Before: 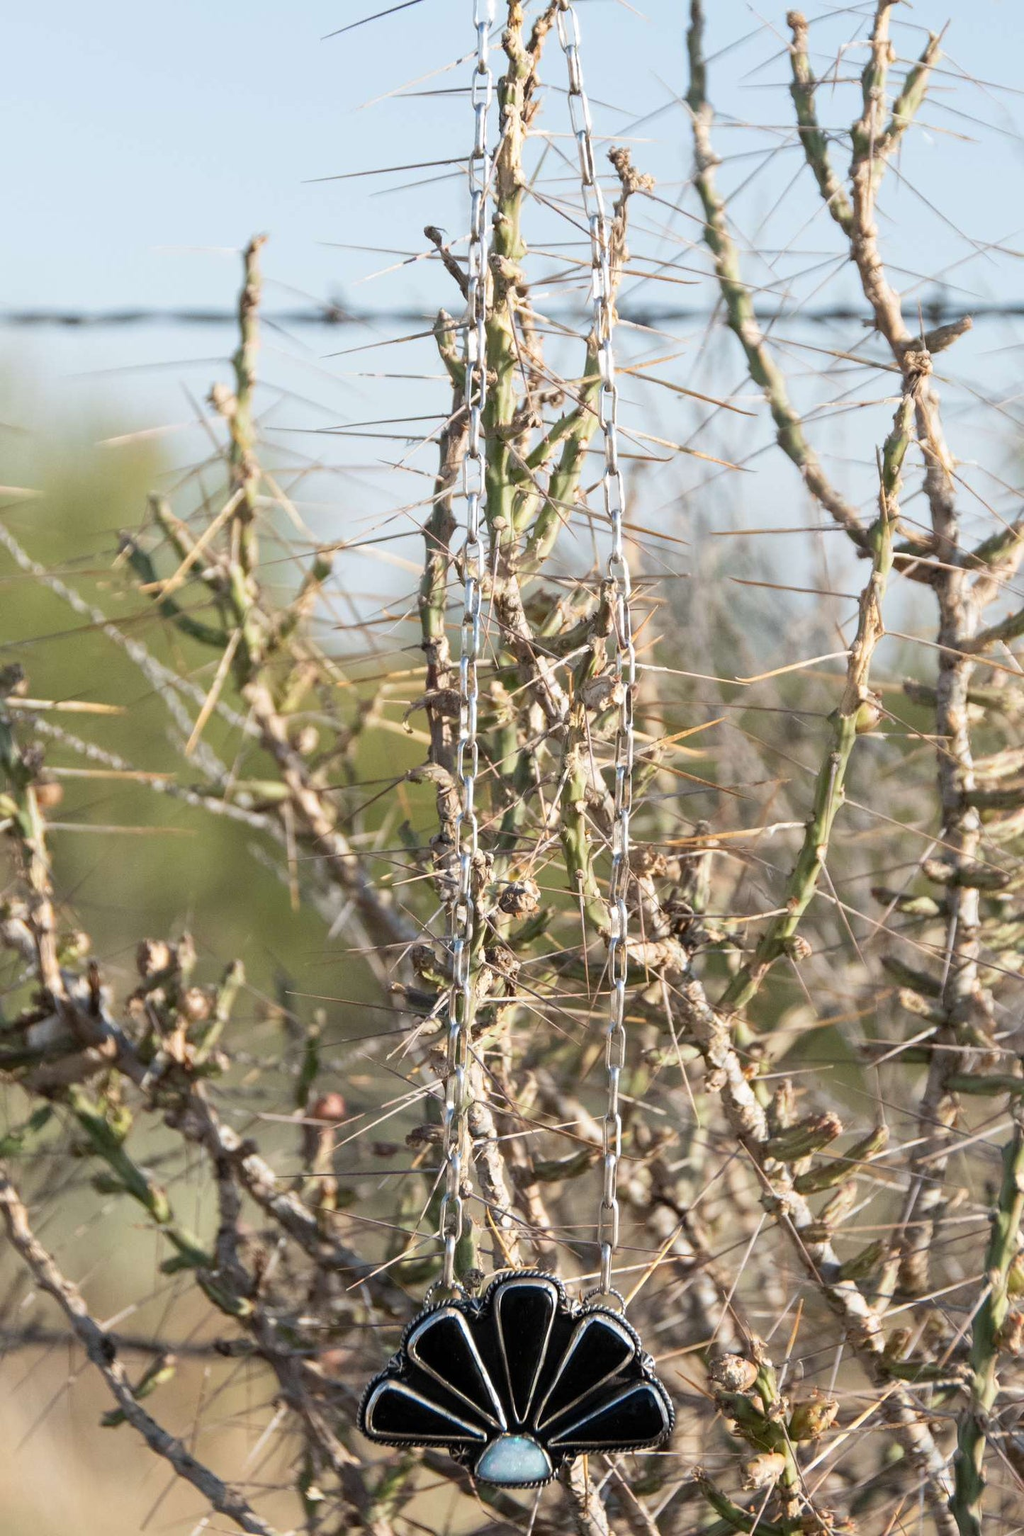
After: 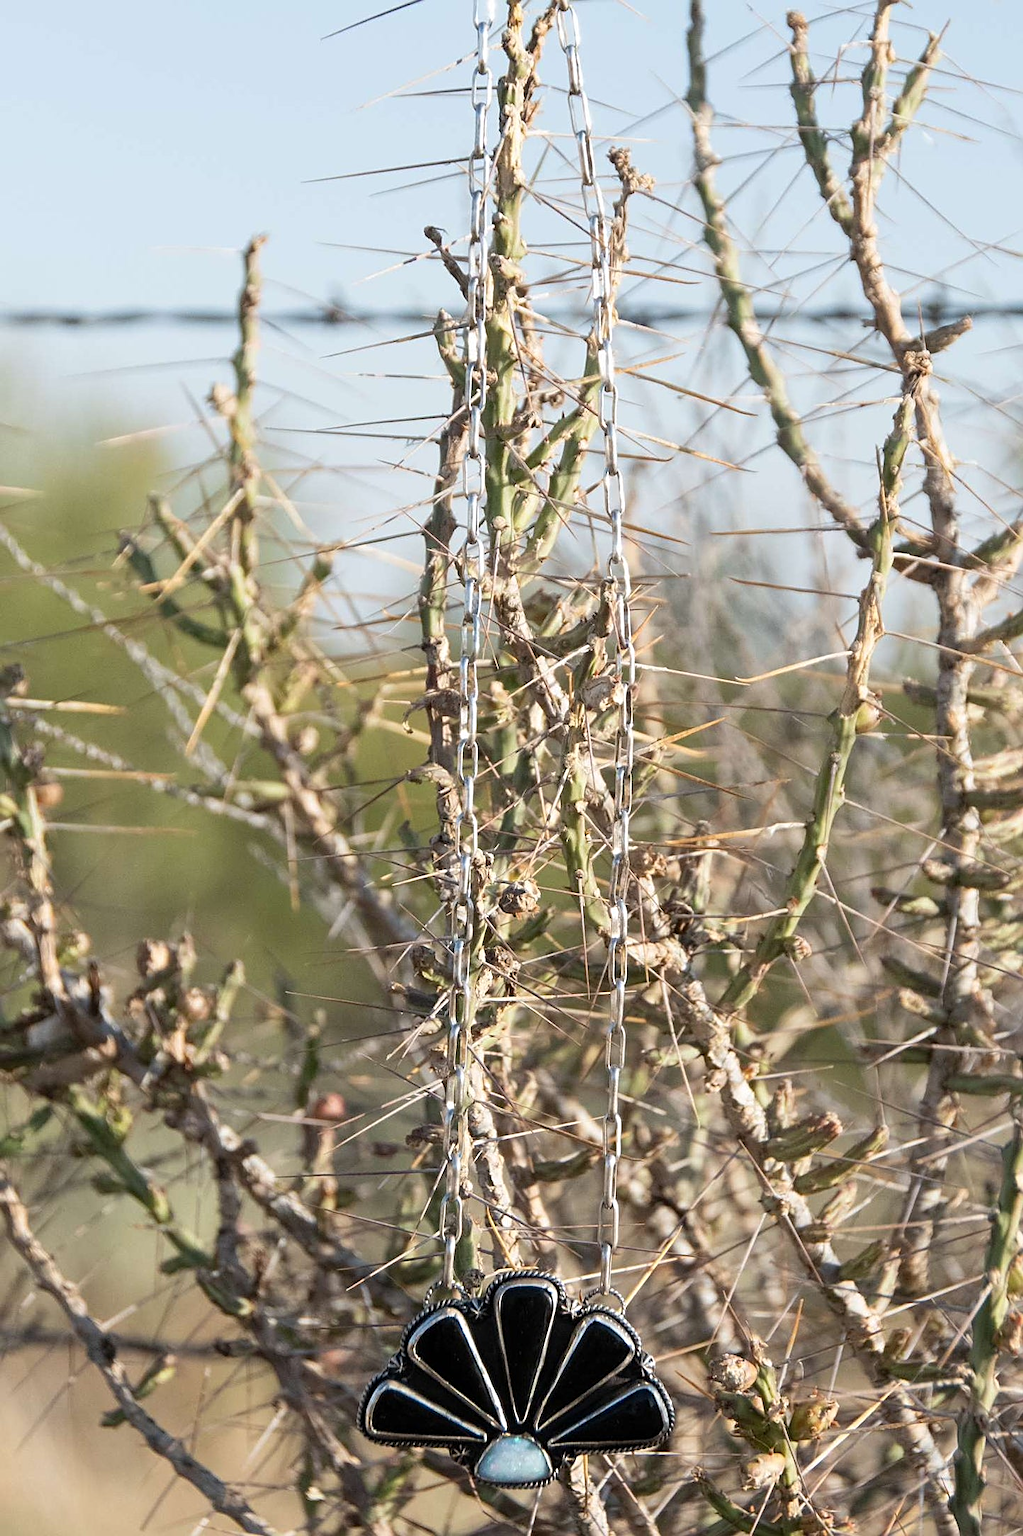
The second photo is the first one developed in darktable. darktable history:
tone equalizer: on, module defaults
sharpen: amount 0.49
